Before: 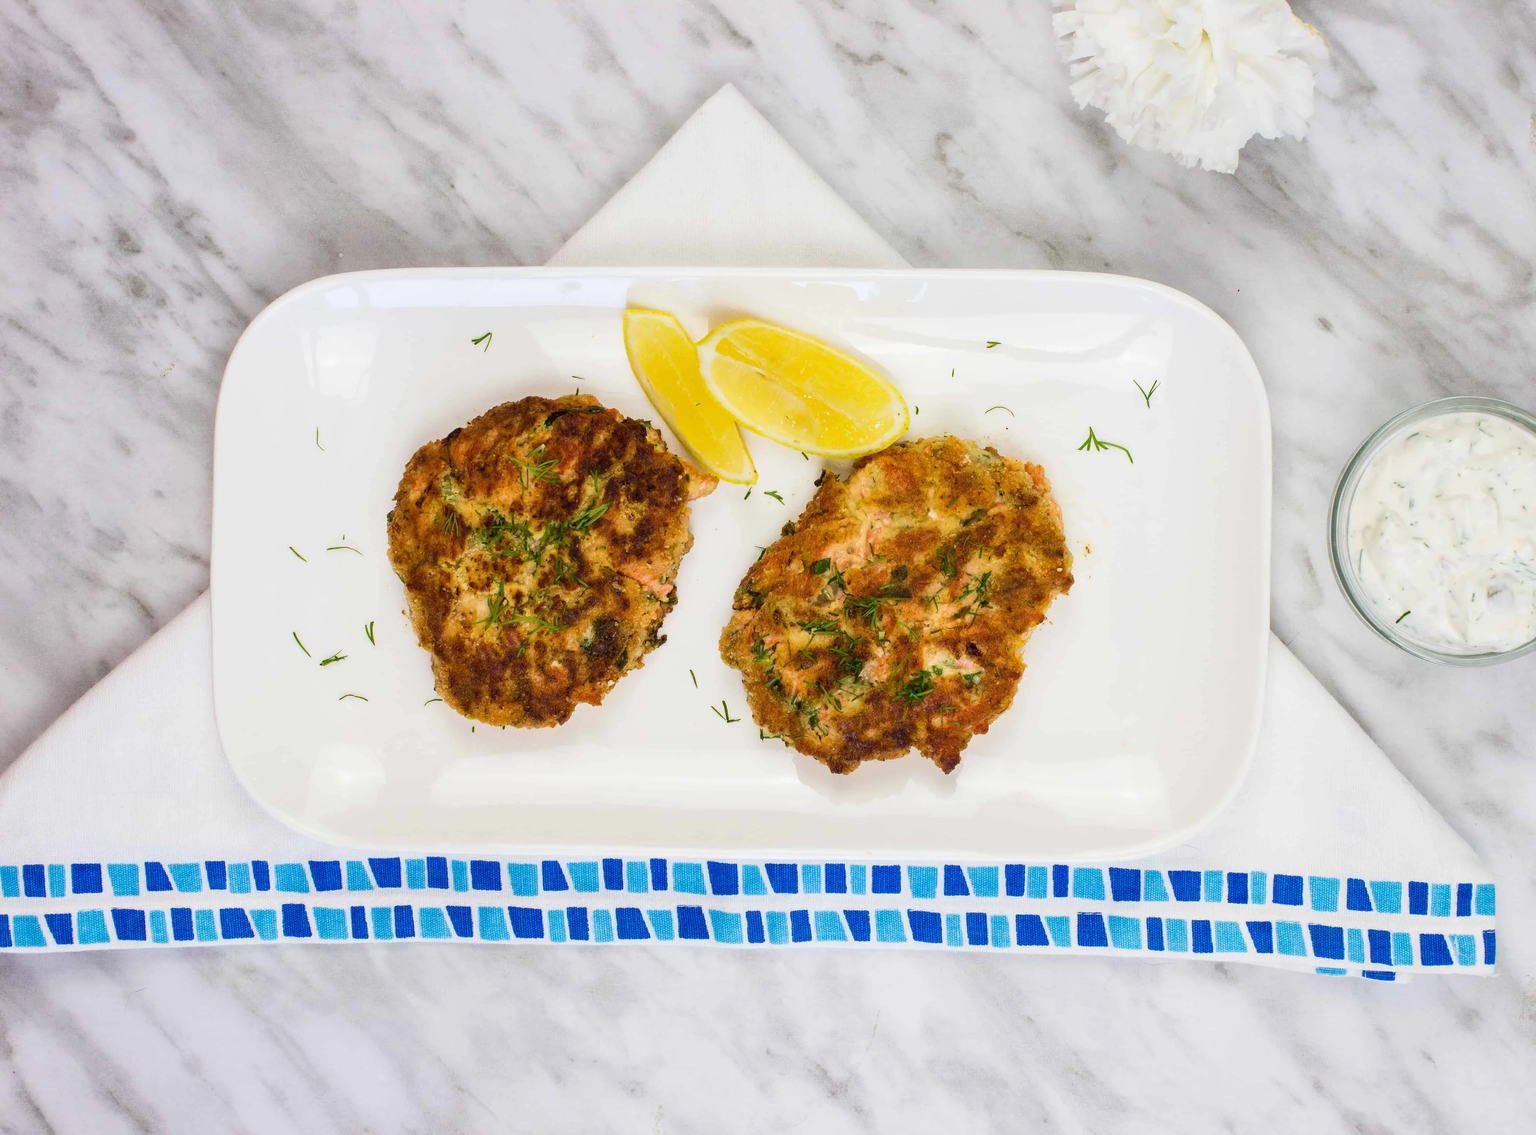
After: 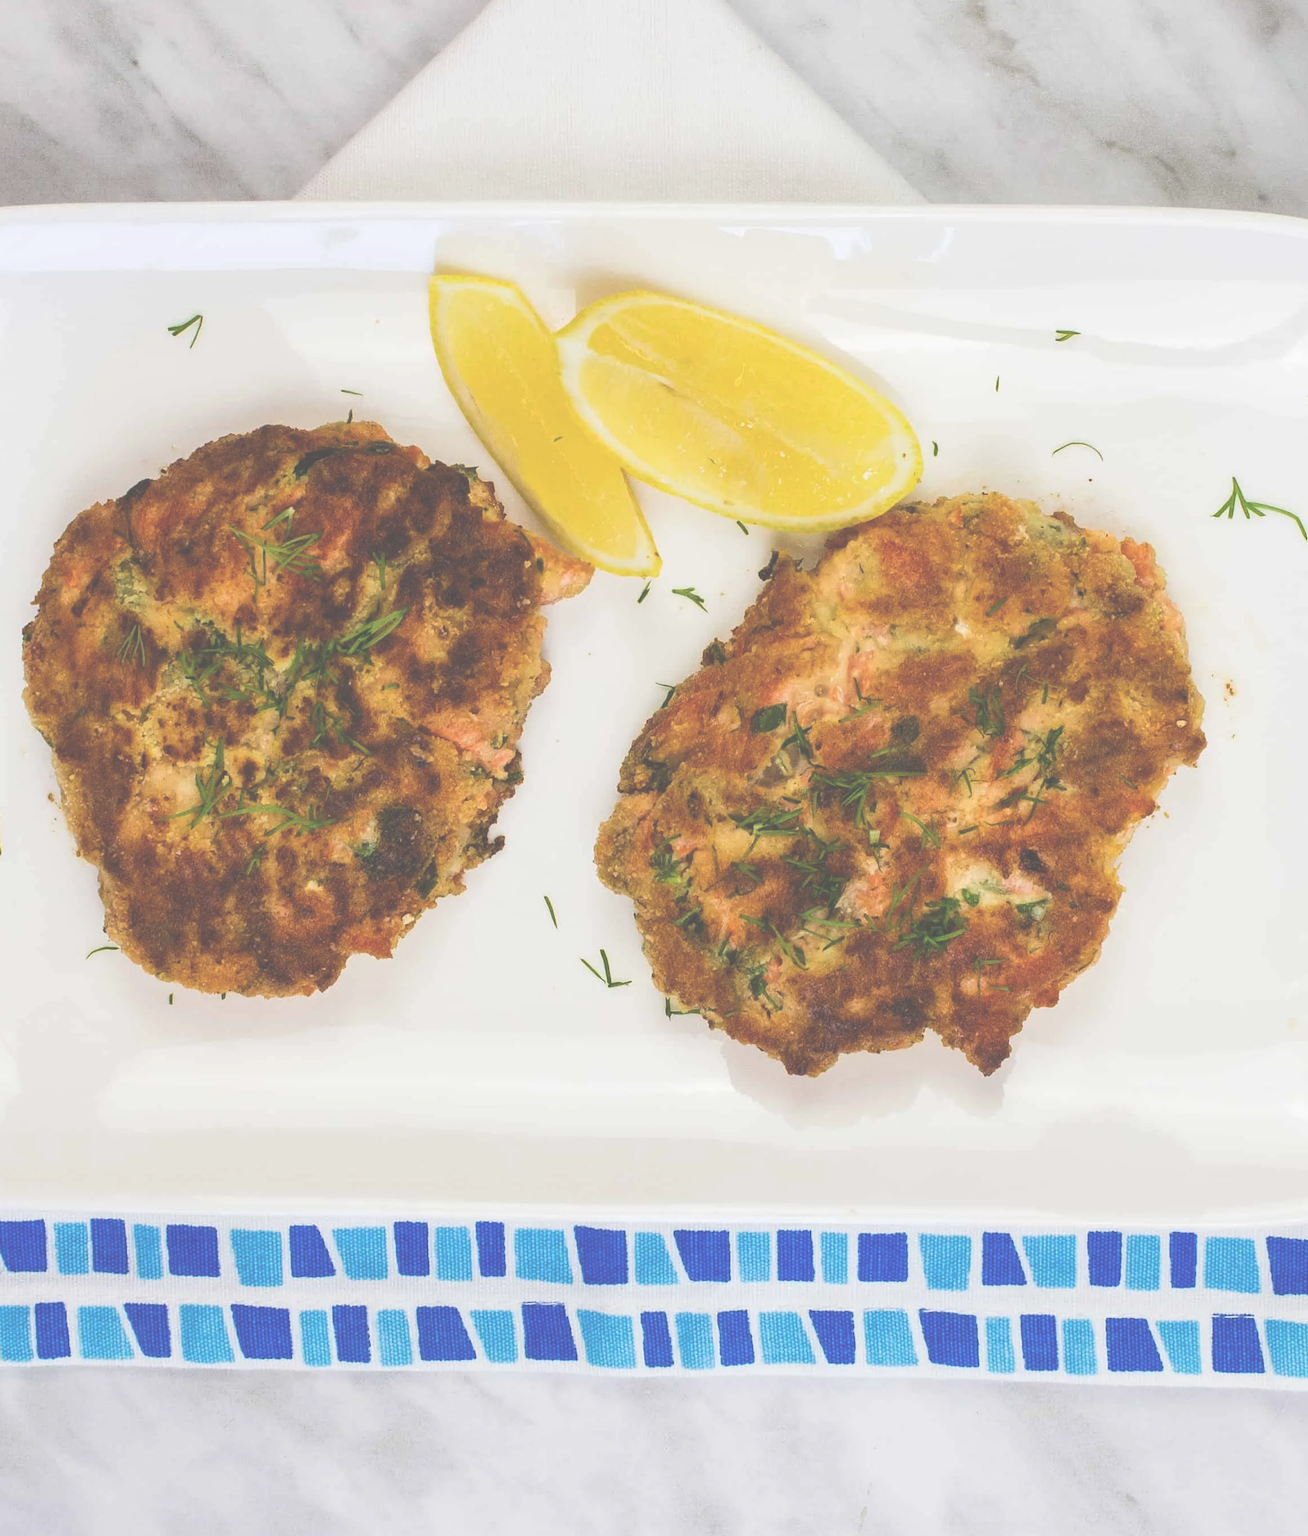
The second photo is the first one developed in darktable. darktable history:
crop and rotate: angle 0.02°, left 24.353%, top 13.219%, right 26.156%, bottom 8.224%
exposure: black level correction -0.087, compensate highlight preservation false
